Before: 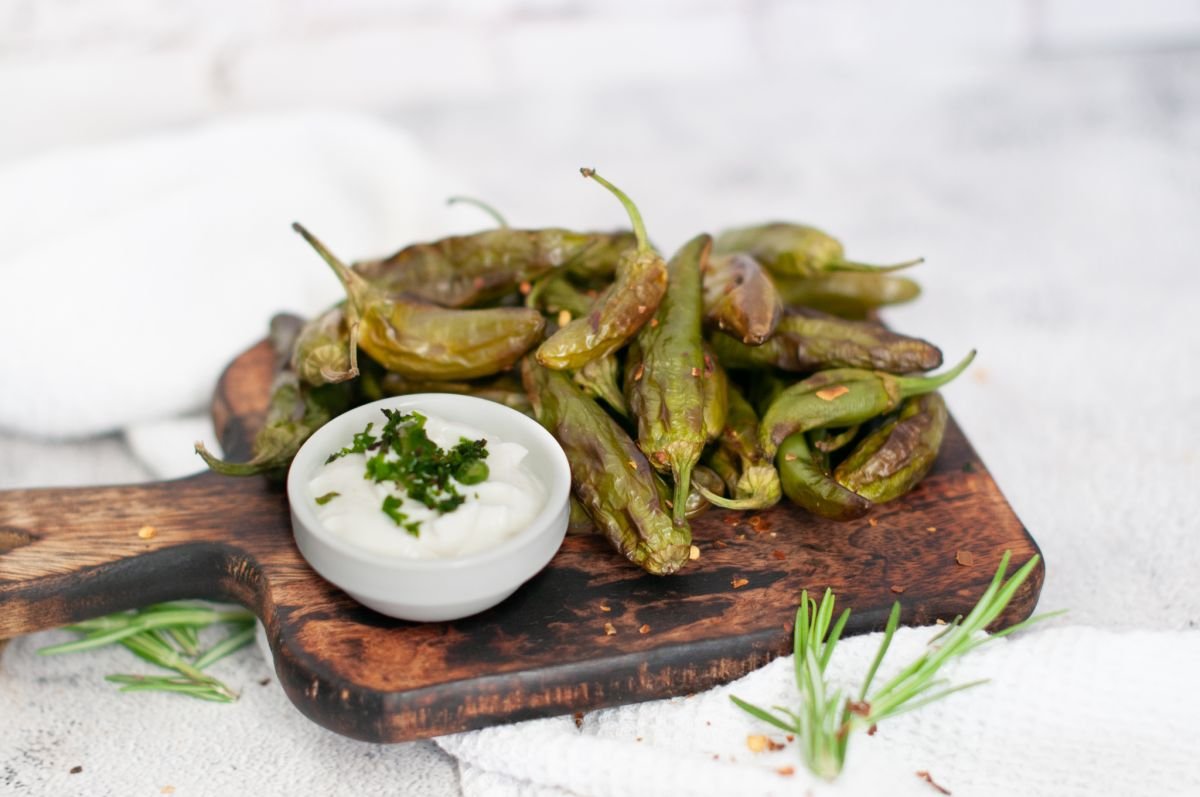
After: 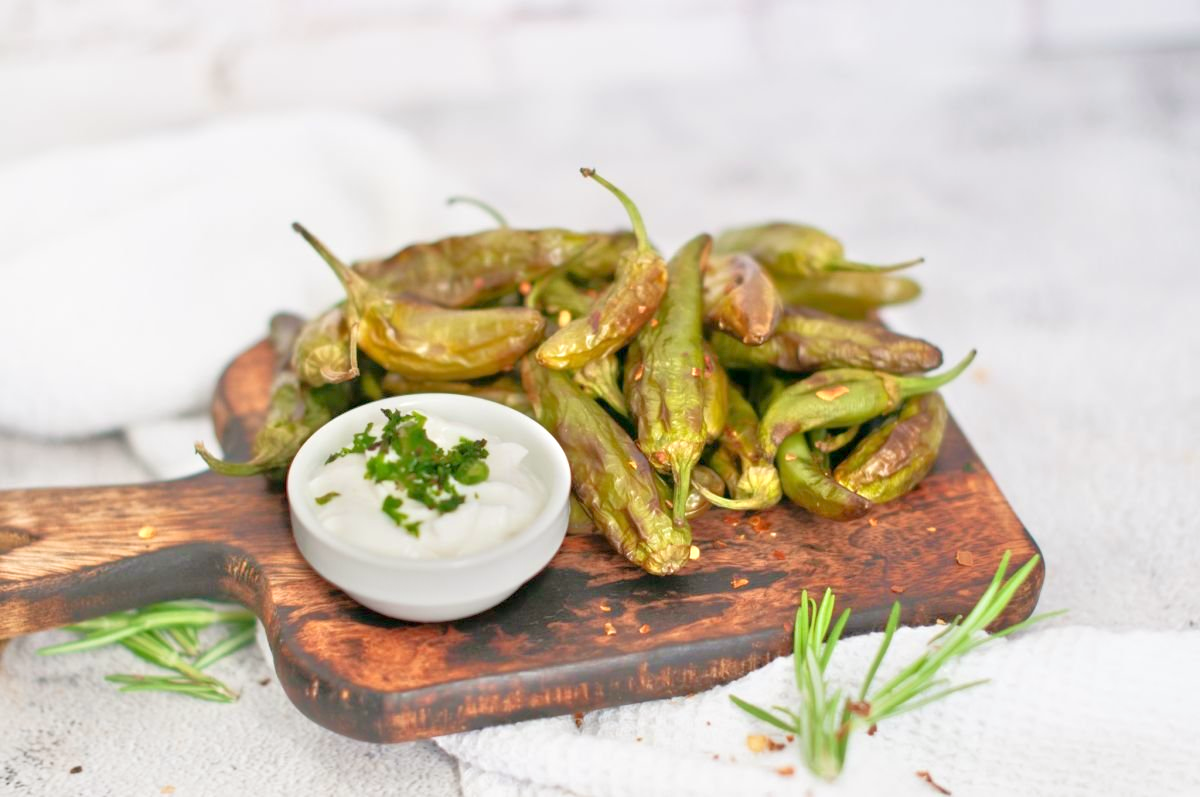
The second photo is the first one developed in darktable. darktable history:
color balance: mode lift, gamma, gain (sRGB), lift [1, 0.99, 1.01, 0.992], gamma [1, 1.037, 0.974, 0.963]
tone equalizer: -8 EV 2 EV, -7 EV 2 EV, -6 EV 2 EV, -5 EV 2 EV, -4 EV 2 EV, -3 EV 1.5 EV, -2 EV 1 EV, -1 EV 0.5 EV
velvia: strength 15%
